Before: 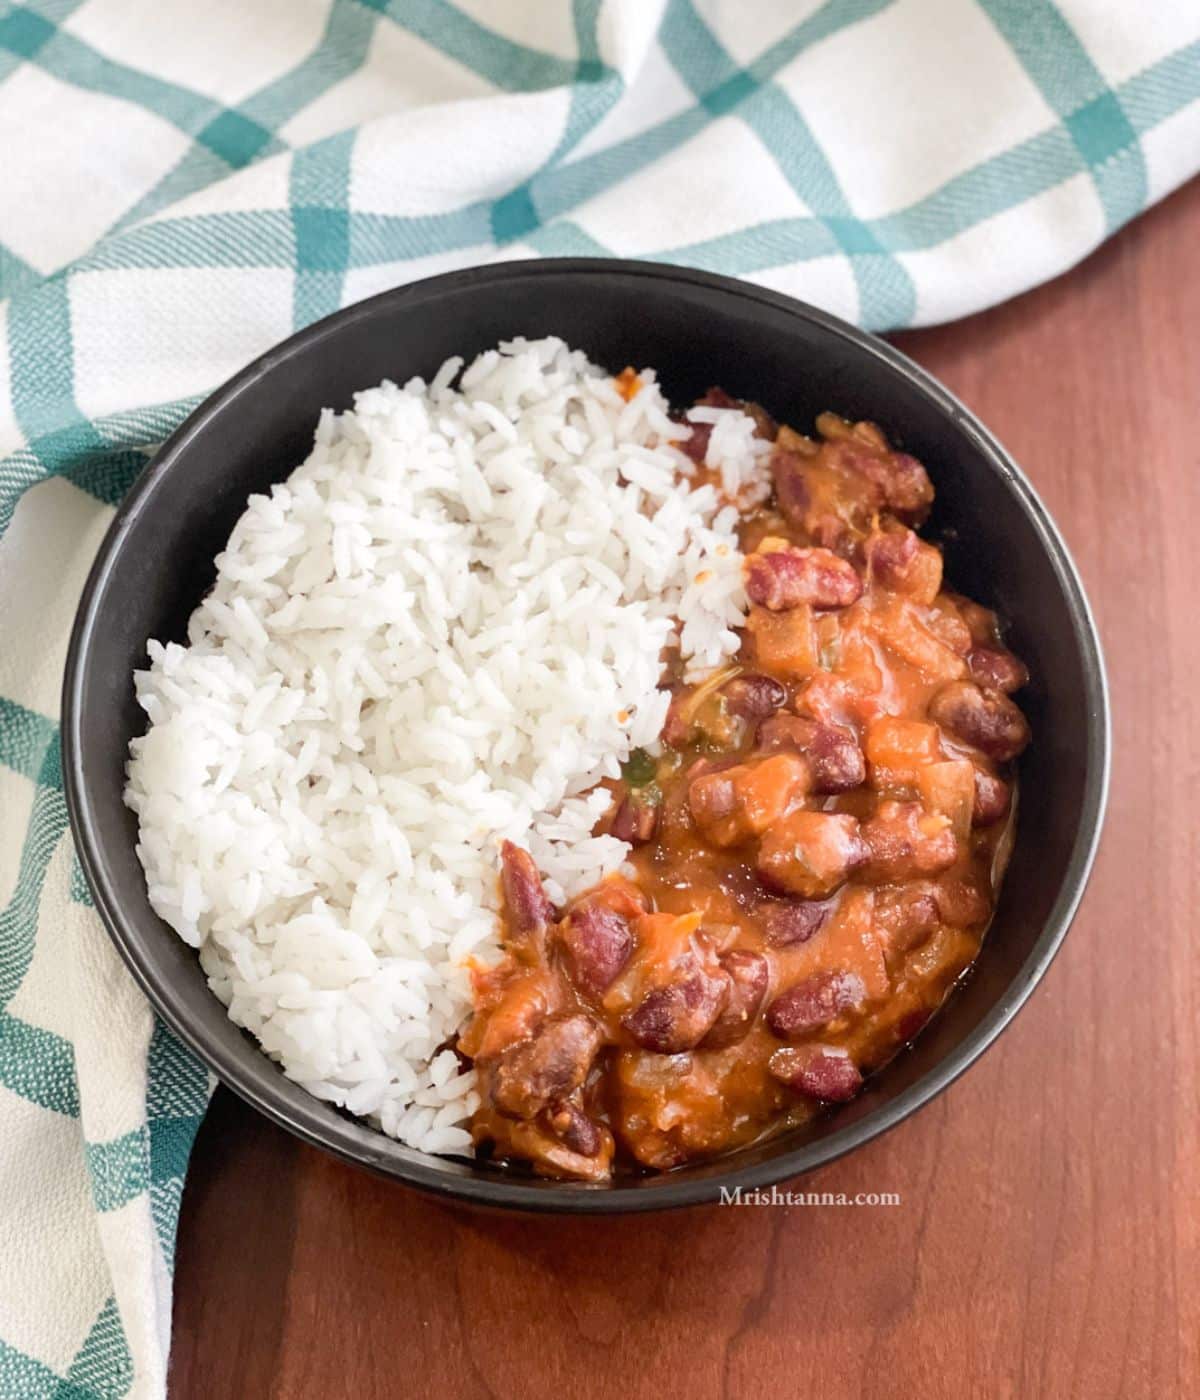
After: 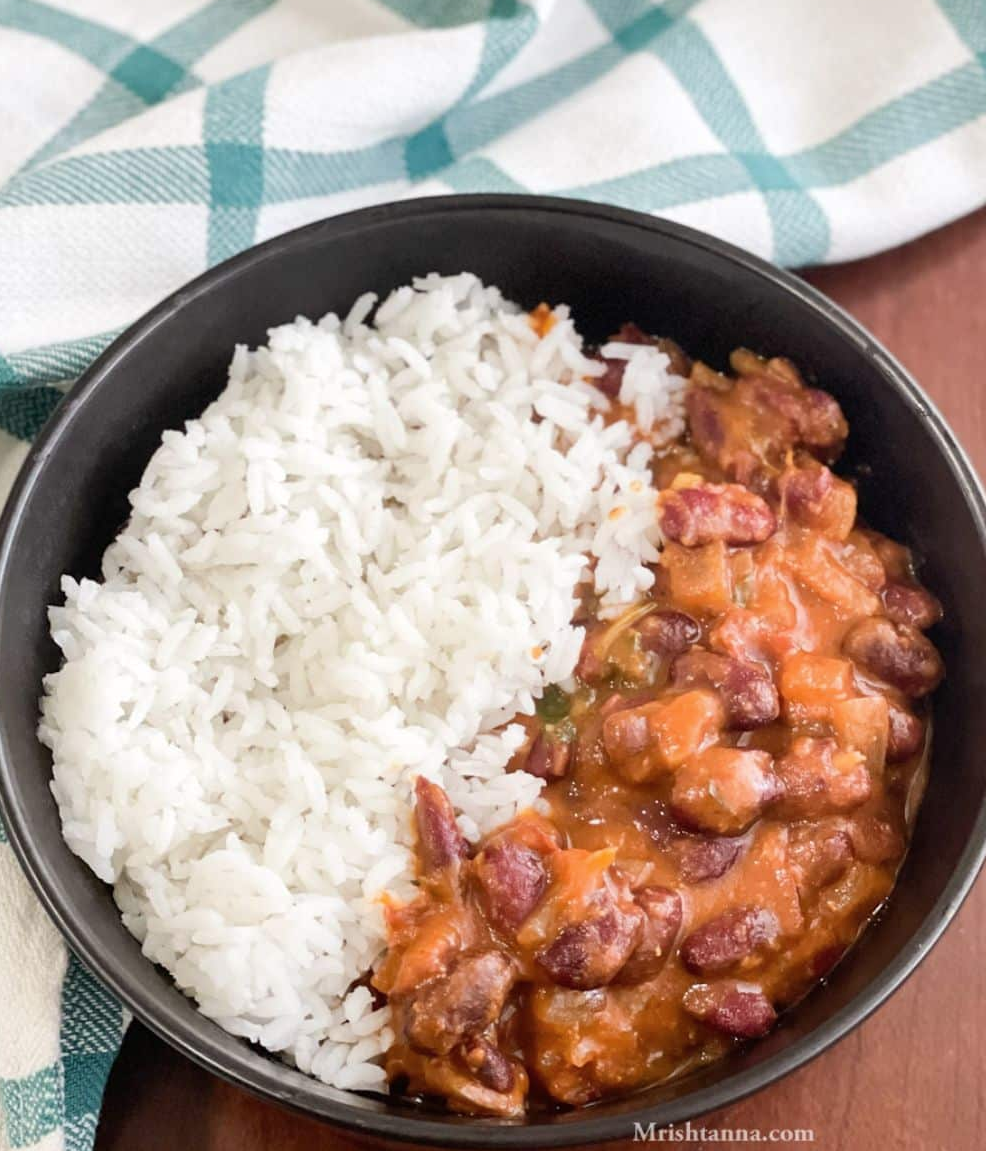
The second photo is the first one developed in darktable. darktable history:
crop and rotate: left 7.196%, top 4.574%, right 10.605%, bottom 13.178%
contrast brightness saturation: saturation -0.05
